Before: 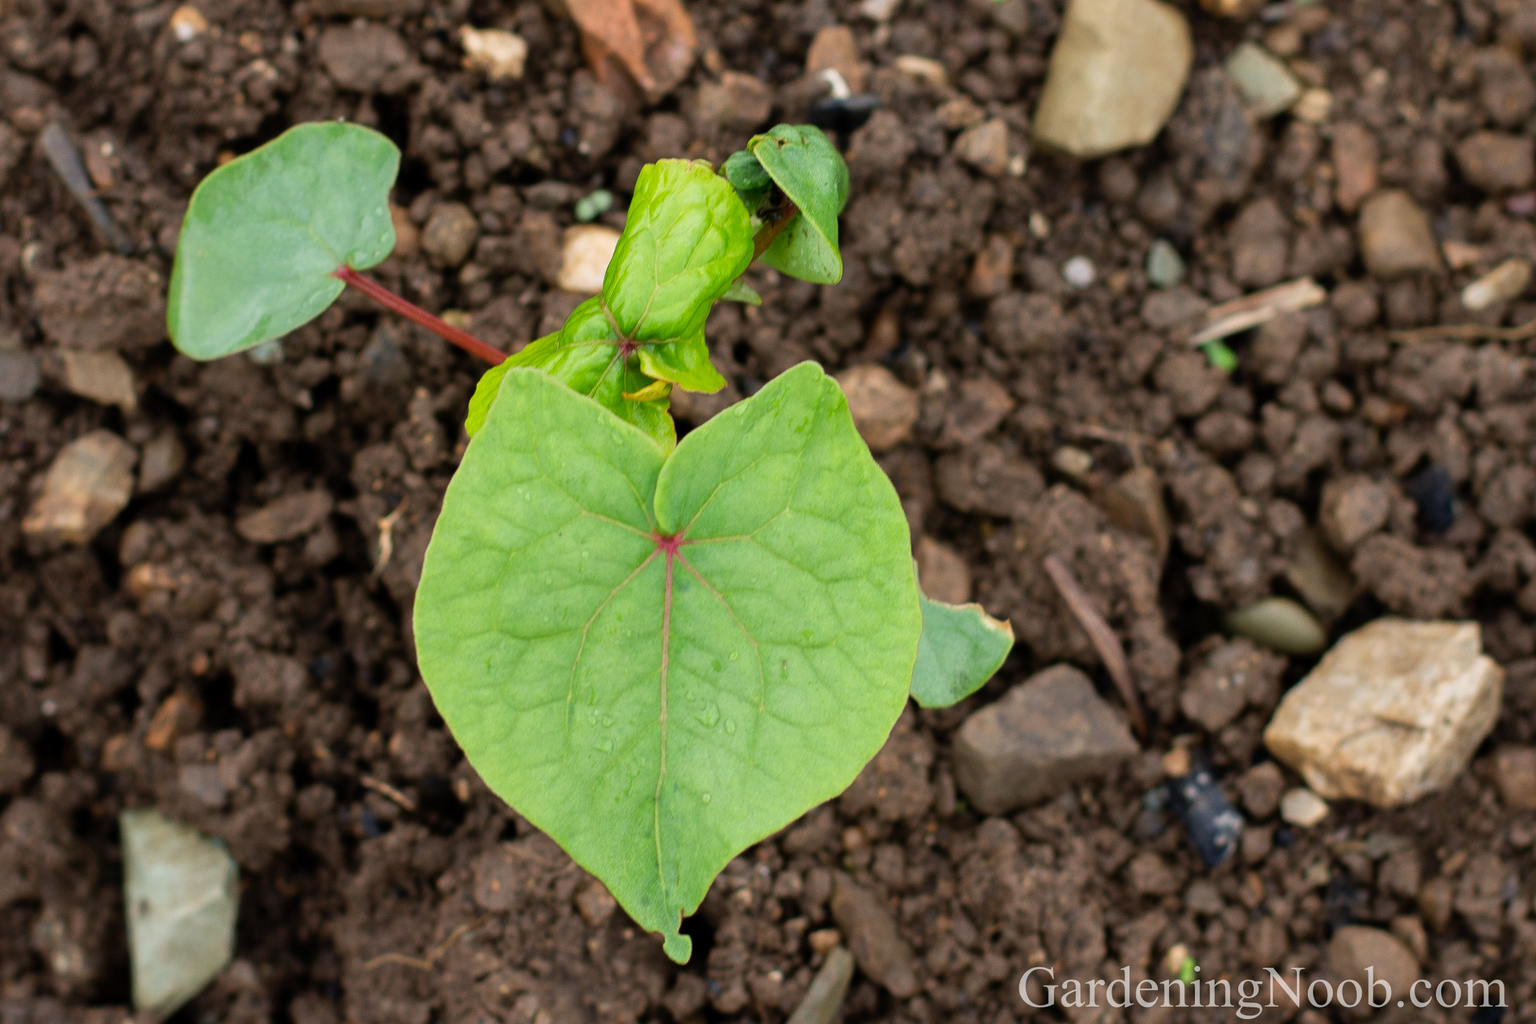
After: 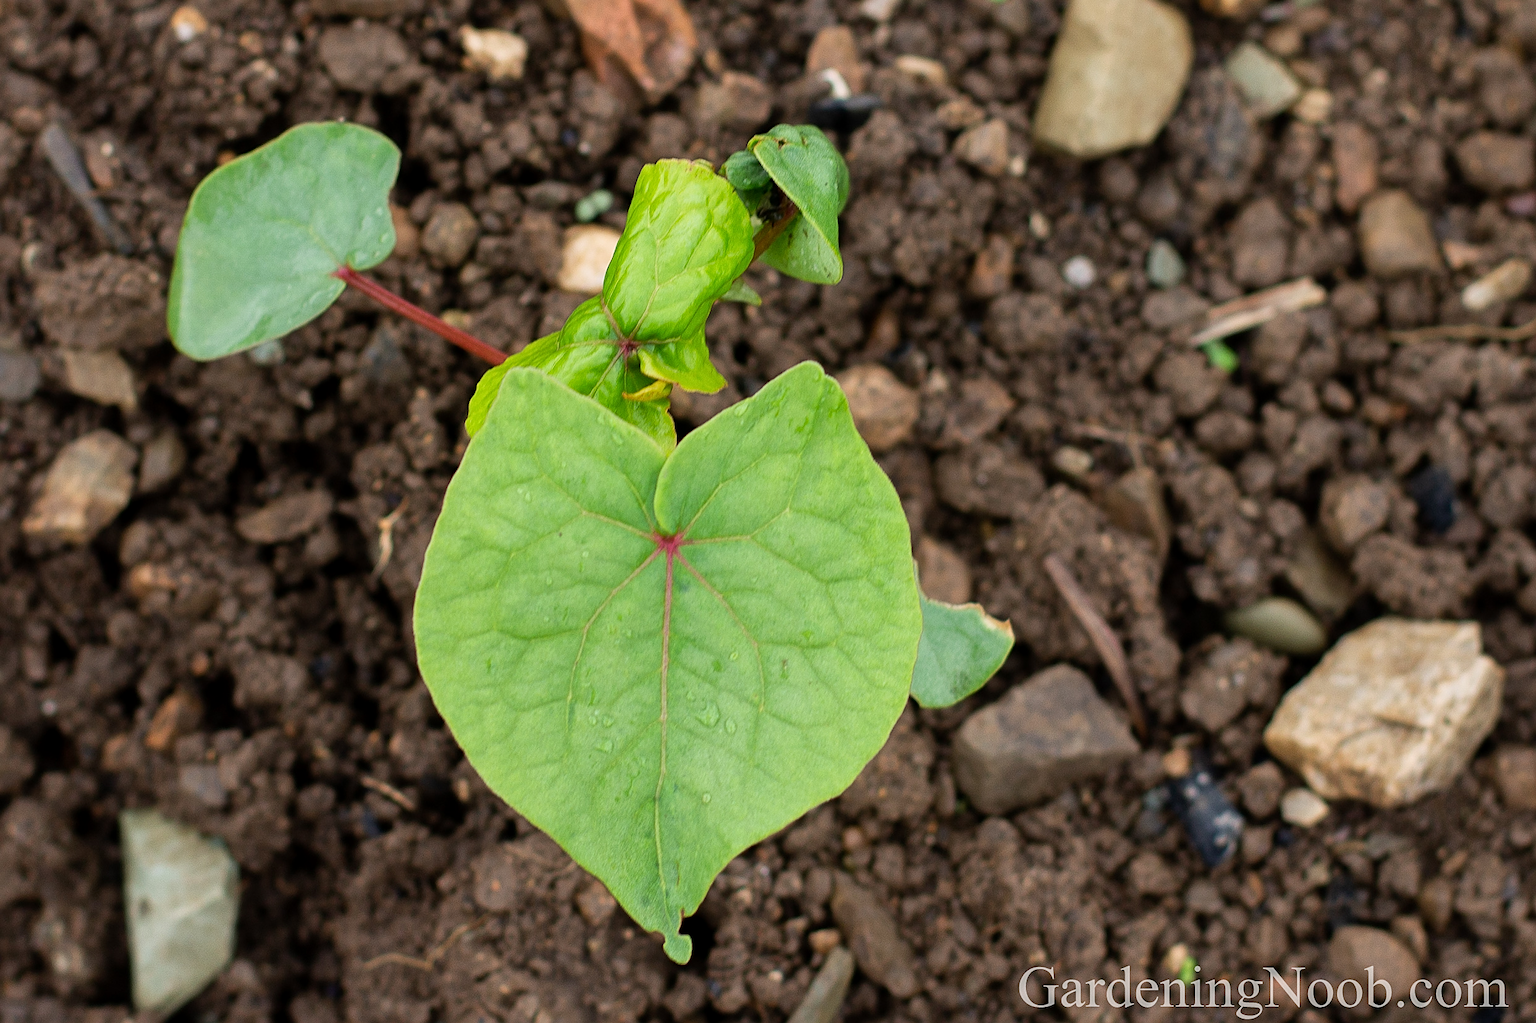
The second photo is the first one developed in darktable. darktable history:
local contrast: mode bilateral grid, contrast 10, coarseness 25, detail 115%, midtone range 0.2
sharpen: on, module defaults
